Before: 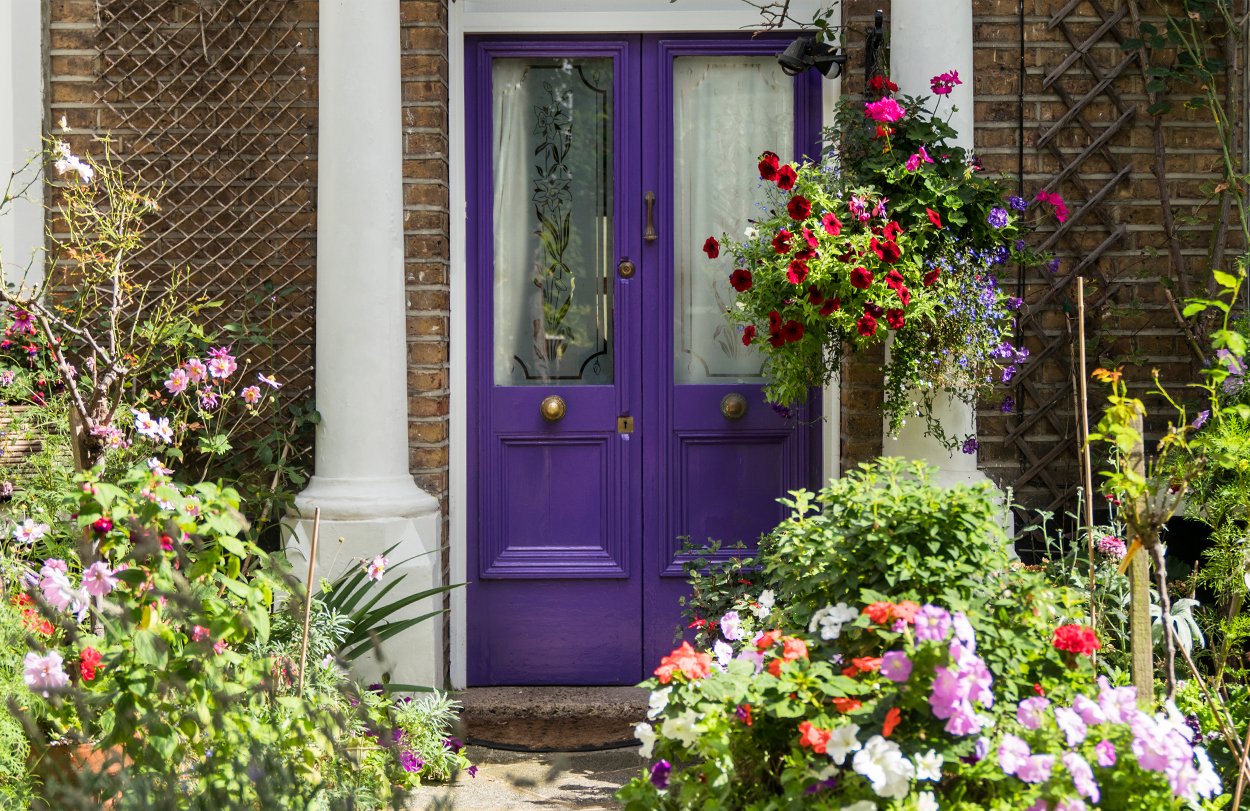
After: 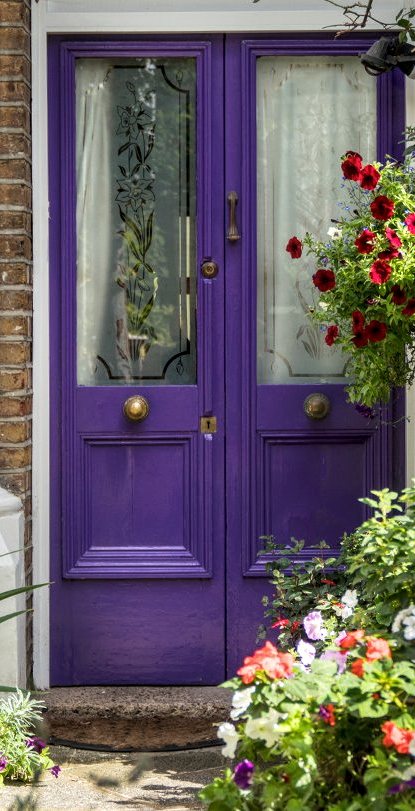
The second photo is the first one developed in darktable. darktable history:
crop: left 33.36%, right 33.36%
local contrast: highlights 99%, shadows 86%, detail 160%, midtone range 0.2
